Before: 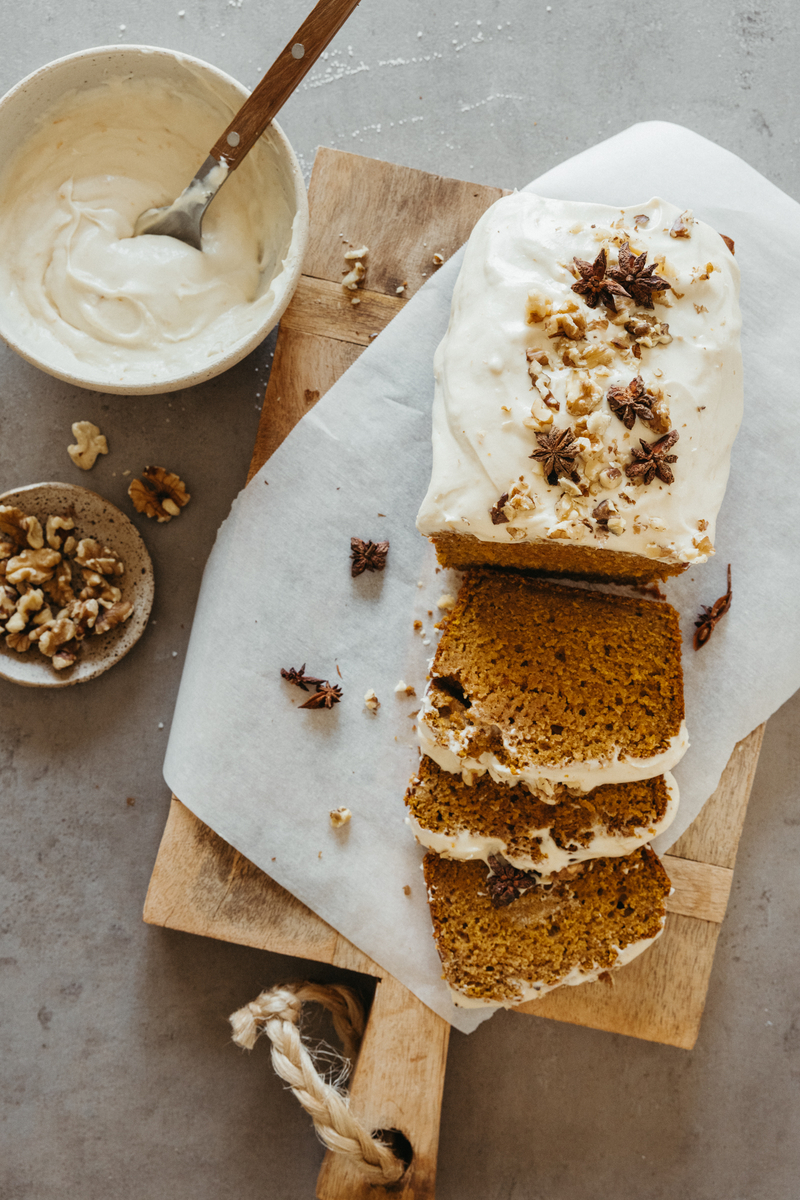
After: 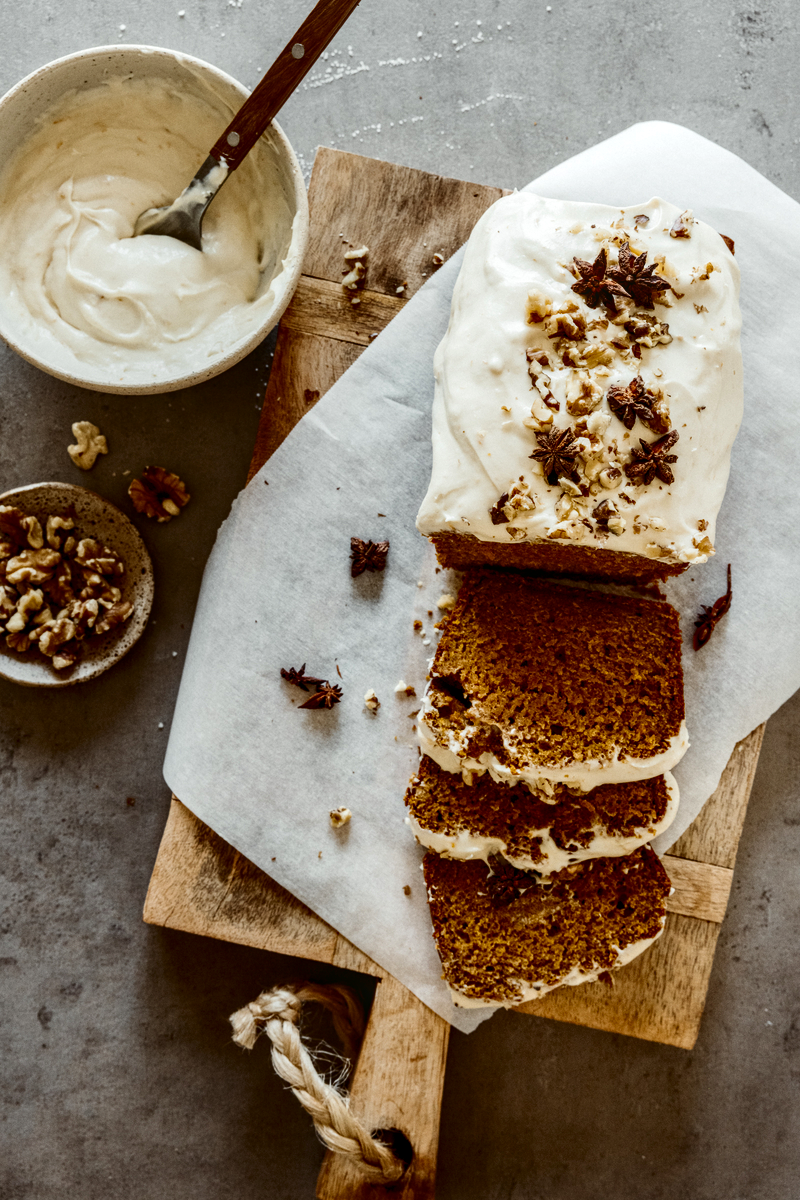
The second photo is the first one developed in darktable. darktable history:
contrast brightness saturation: contrast 0.244, brightness -0.236, saturation 0.137
local contrast: detail 130%
